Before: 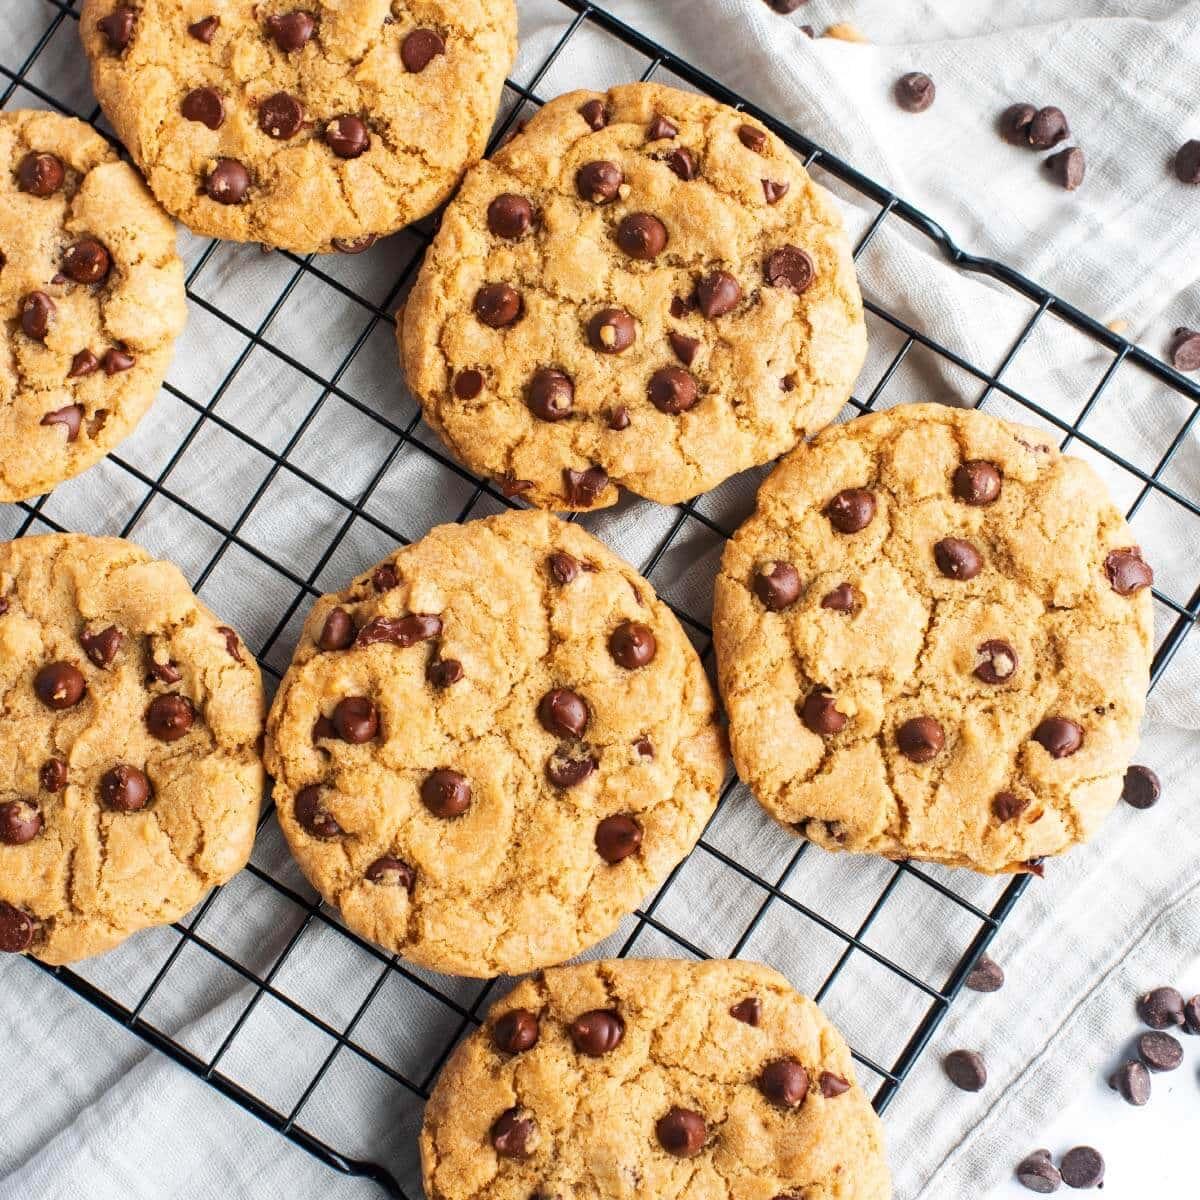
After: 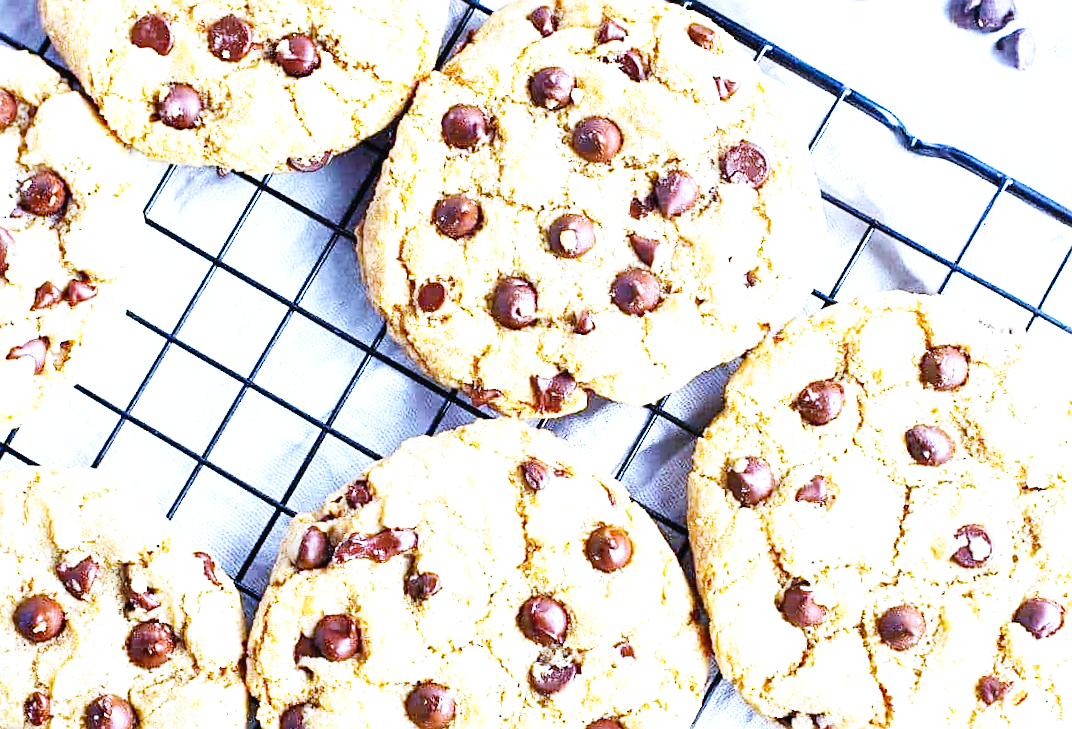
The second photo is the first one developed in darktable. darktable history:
crop: left 1.509%, top 3.452%, right 7.696%, bottom 28.452%
base curve: curves: ch0 [(0, 0.003) (0.001, 0.002) (0.006, 0.004) (0.02, 0.022) (0.048, 0.086) (0.094, 0.234) (0.162, 0.431) (0.258, 0.629) (0.385, 0.8) (0.548, 0.918) (0.751, 0.988) (1, 1)], preserve colors none
white balance: red 0.766, blue 1.537
color balance: input saturation 99%
rotate and perspective: rotation -3°, crop left 0.031, crop right 0.968, crop top 0.07, crop bottom 0.93
exposure: exposure 1 EV, compensate highlight preservation false
sharpen: on, module defaults
